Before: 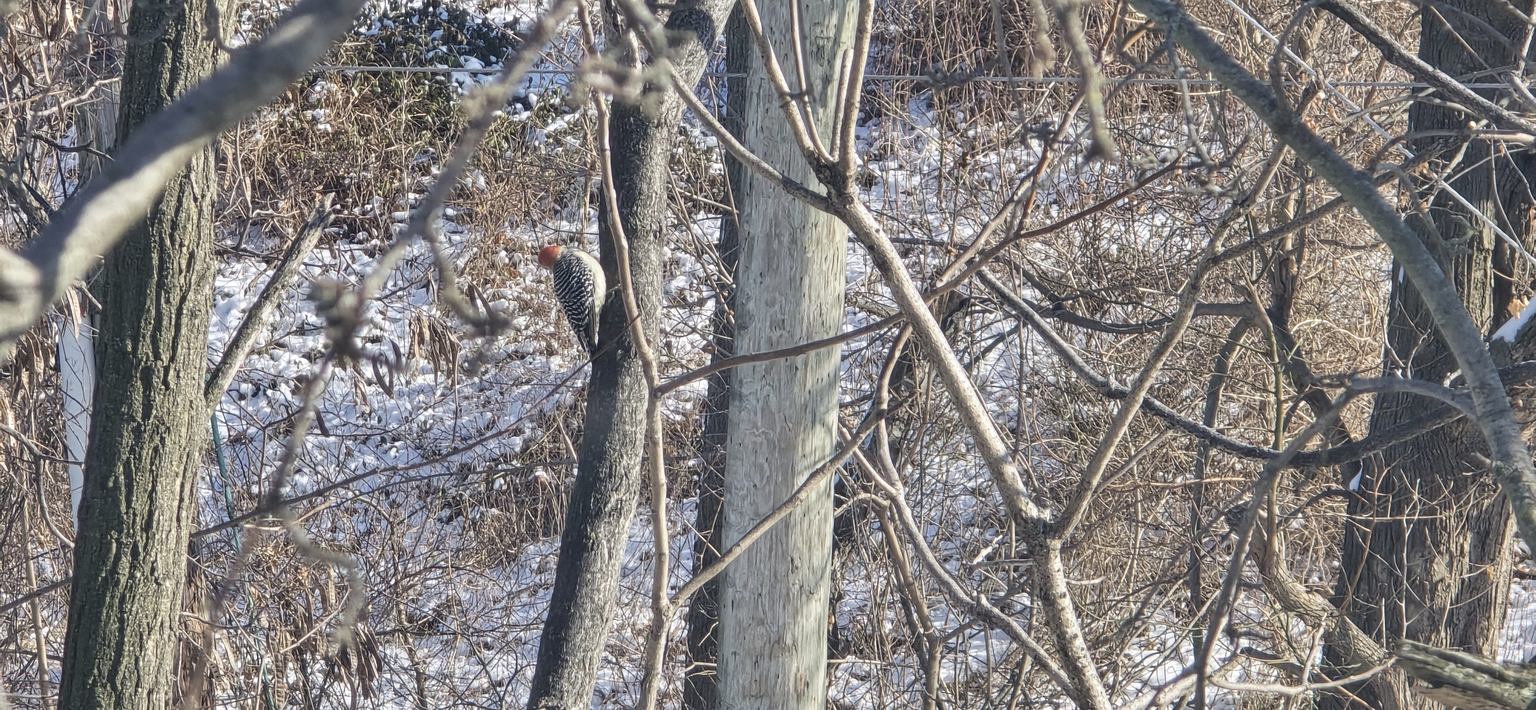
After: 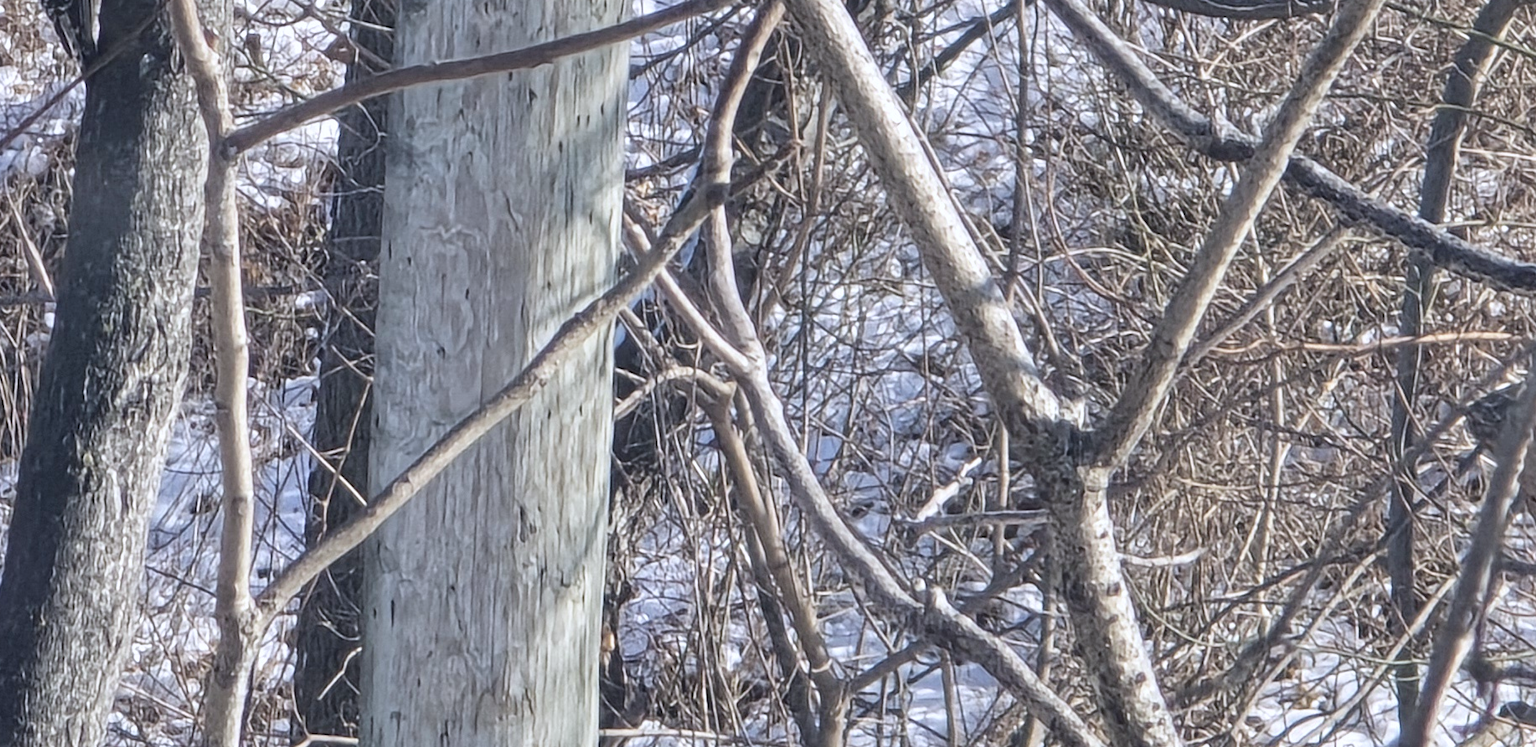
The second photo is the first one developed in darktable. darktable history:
exposure: compensate highlight preservation false
crop: left 35.976%, top 45.819%, right 18.162%, bottom 5.807%
color calibration: illuminant as shot in camera, x 0.358, y 0.373, temperature 4628.91 K
